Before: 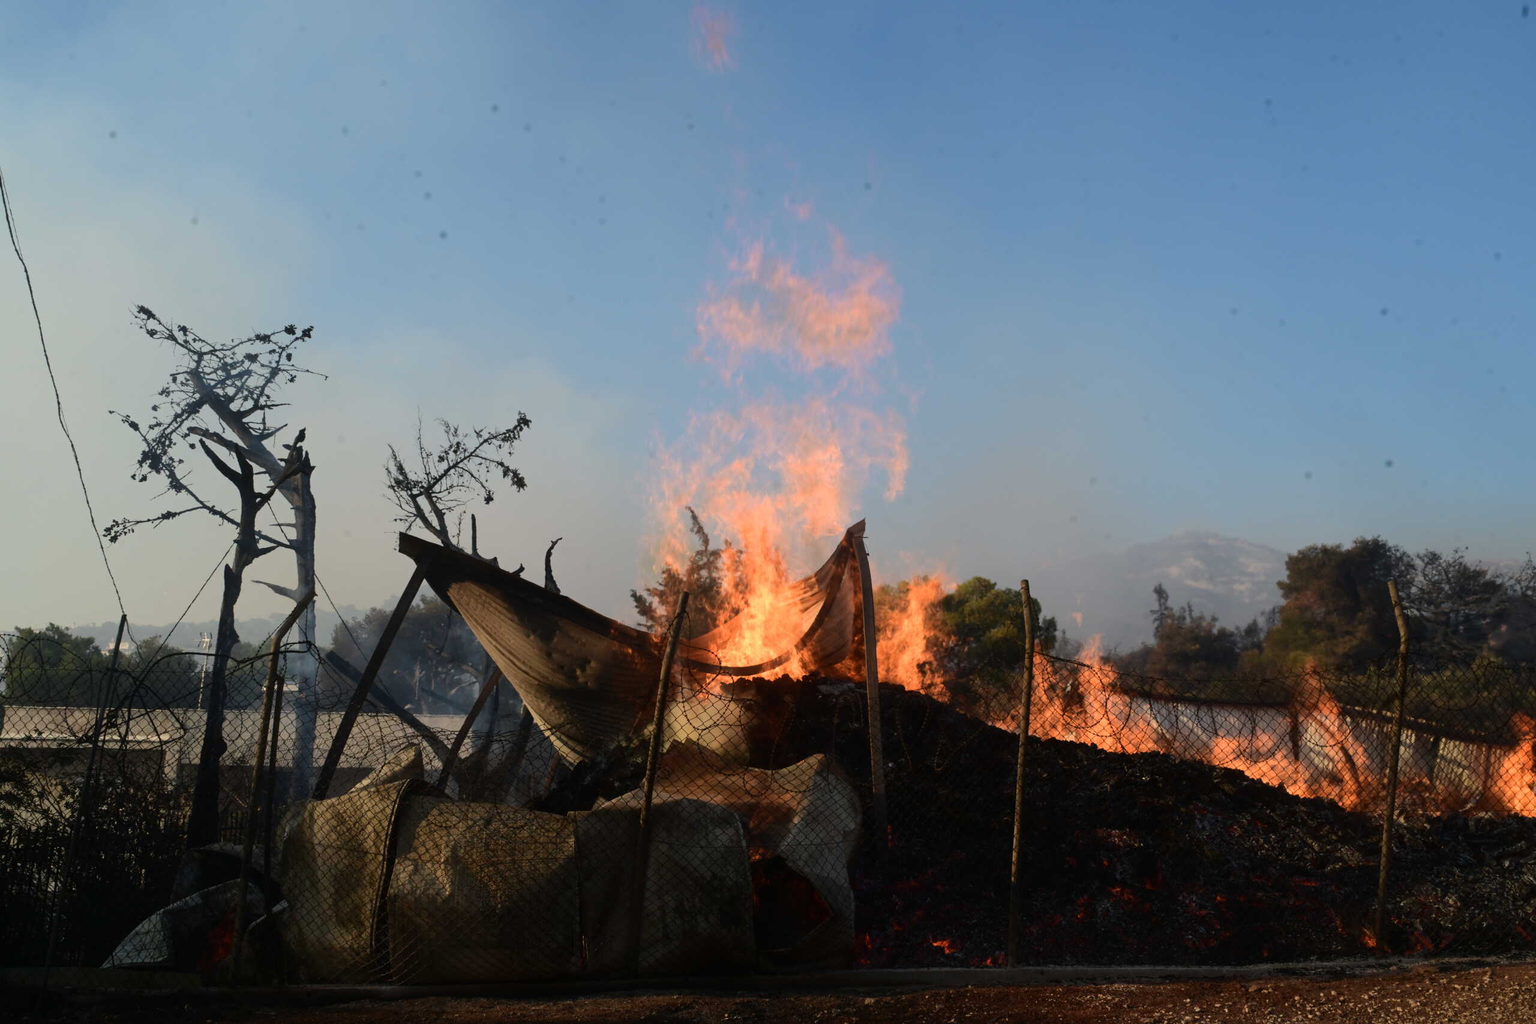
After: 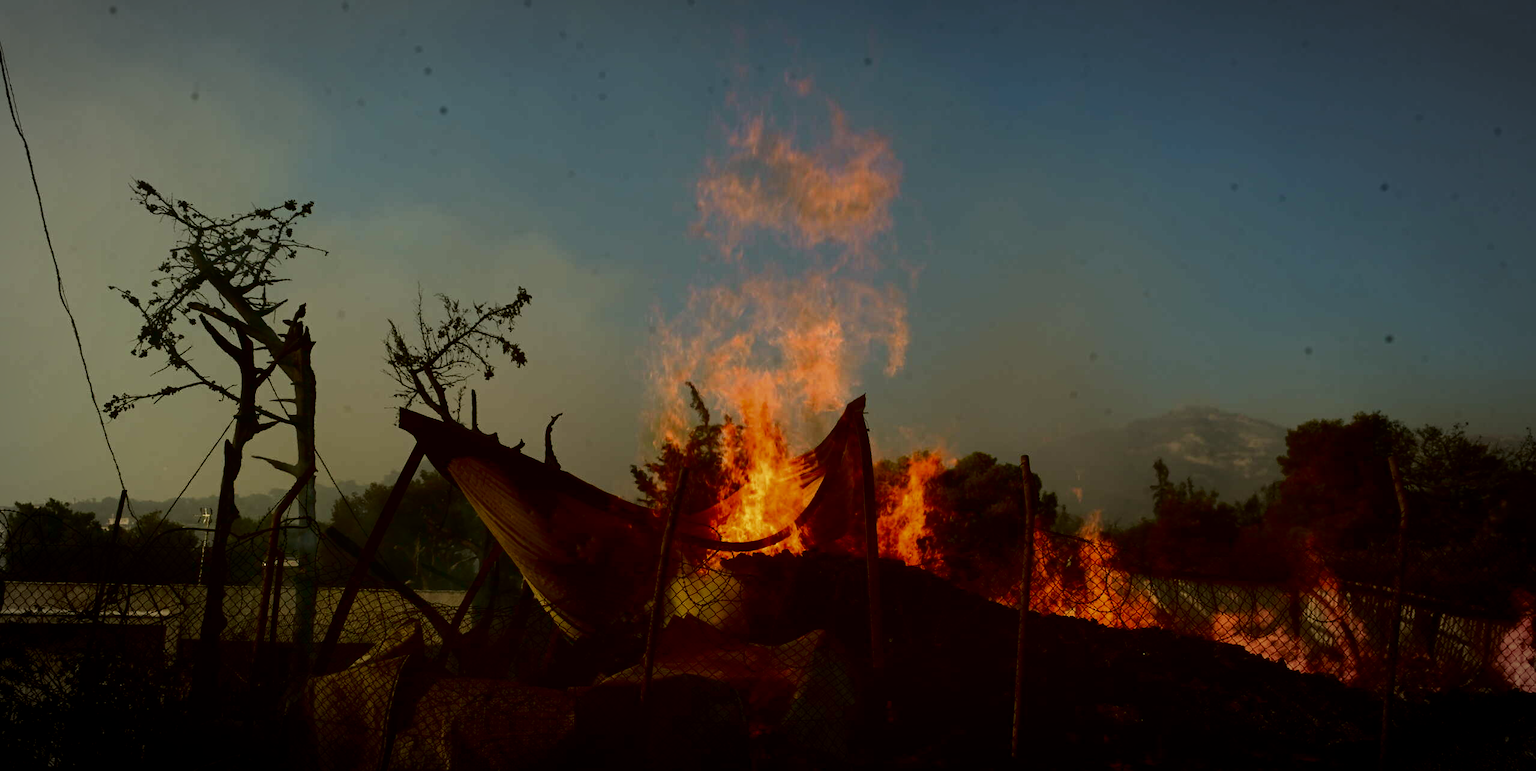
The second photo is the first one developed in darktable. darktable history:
vignetting: center (-0.031, -0.035), automatic ratio true
crop and rotate: top 12.225%, bottom 12.424%
color correction: highlights a* -1.34, highlights b* 10.07, shadows a* 0.666, shadows b* 18.58
contrast brightness saturation: contrast 0.088, brightness -0.581, saturation 0.167
